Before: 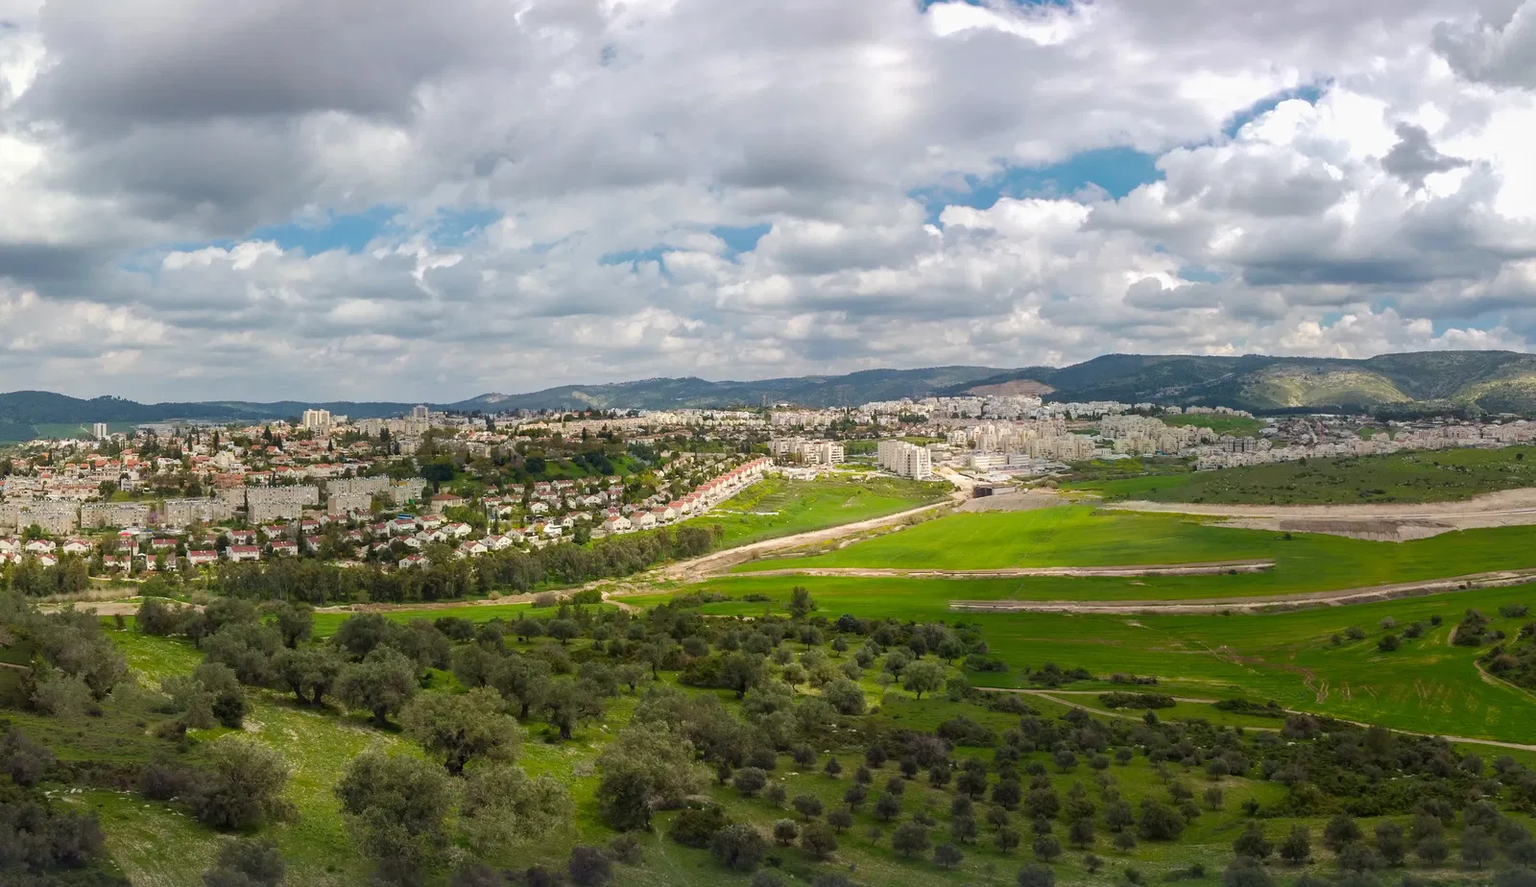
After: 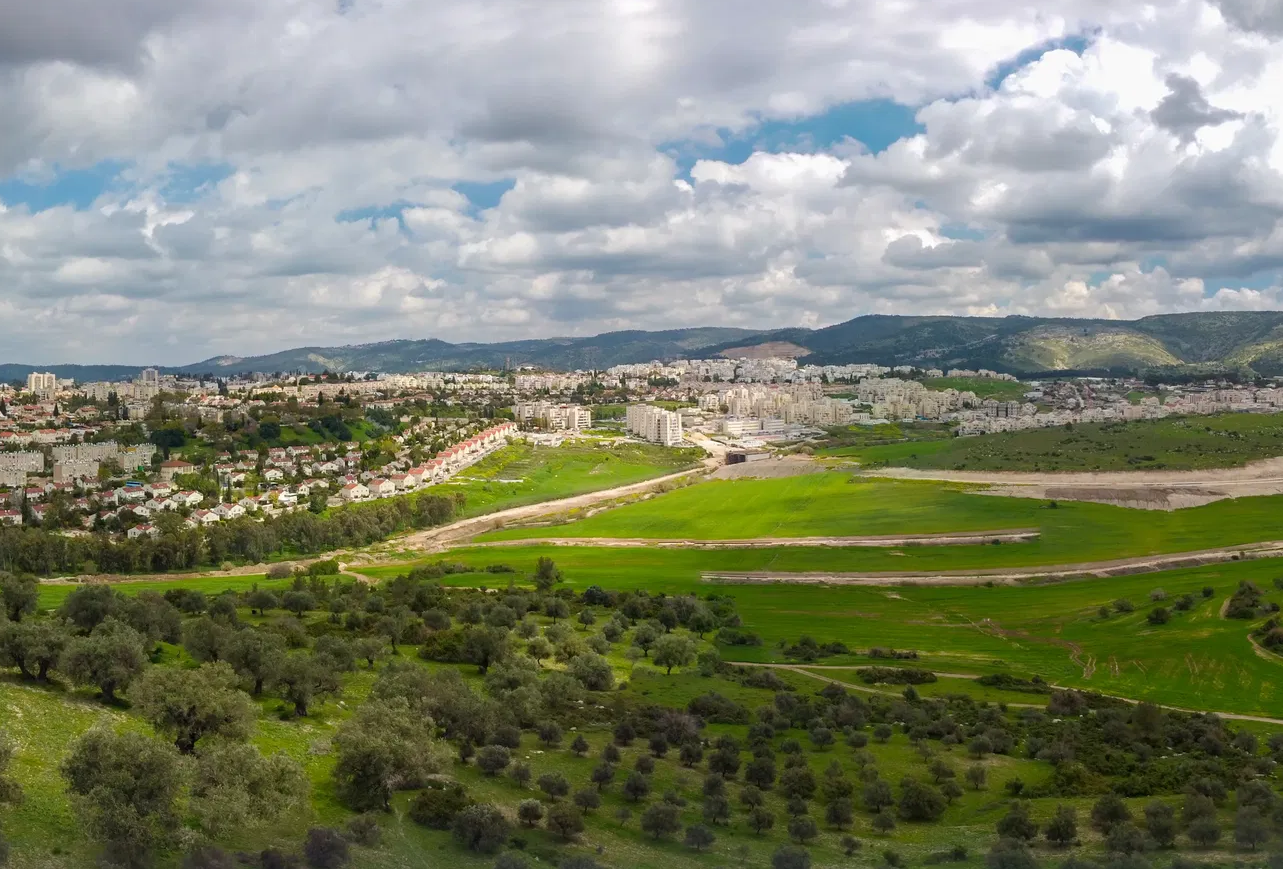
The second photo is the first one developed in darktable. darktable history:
crop and rotate: left 18.014%, top 5.857%, right 1.775%
